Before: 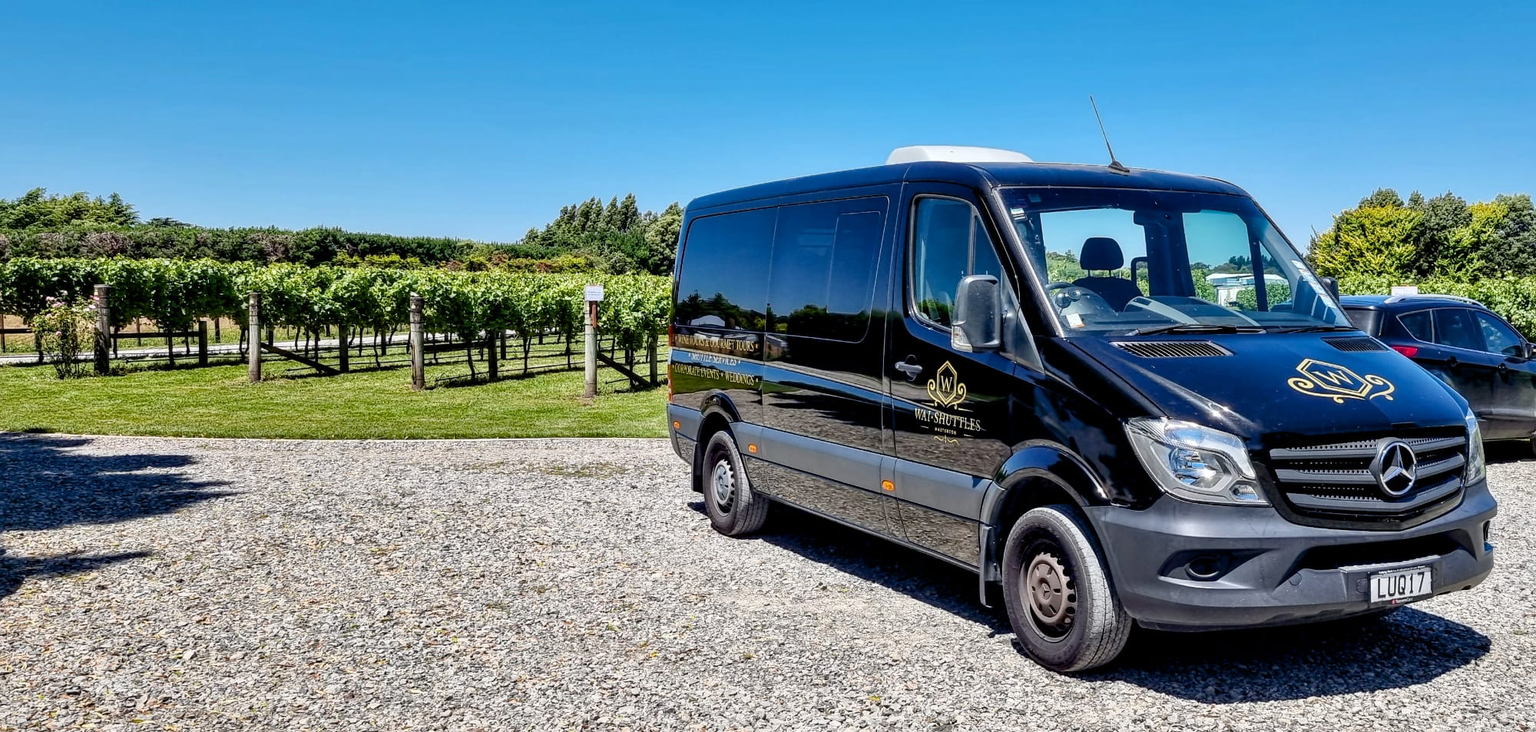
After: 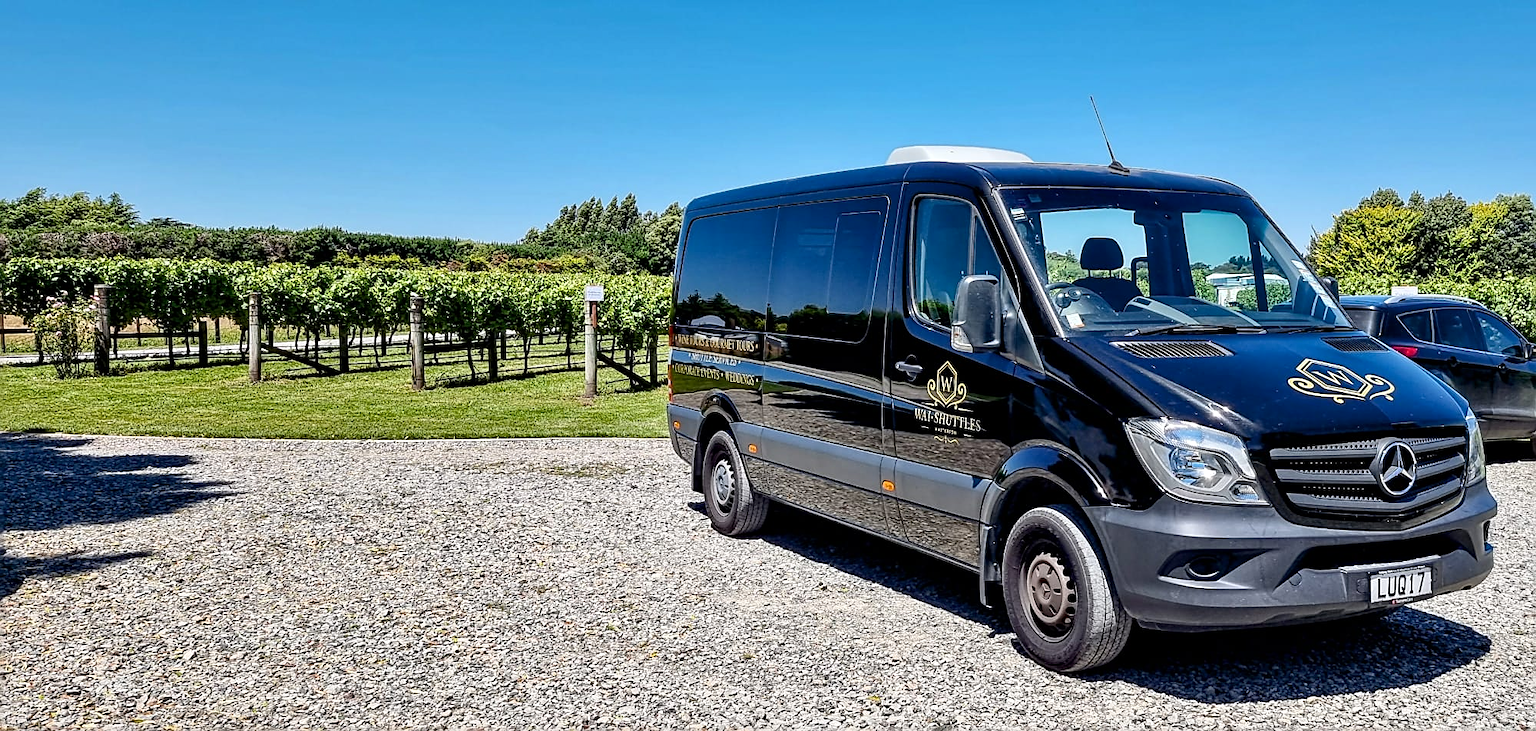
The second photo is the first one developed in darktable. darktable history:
sharpen: on, module defaults
contrast brightness saturation: contrast 0.073
